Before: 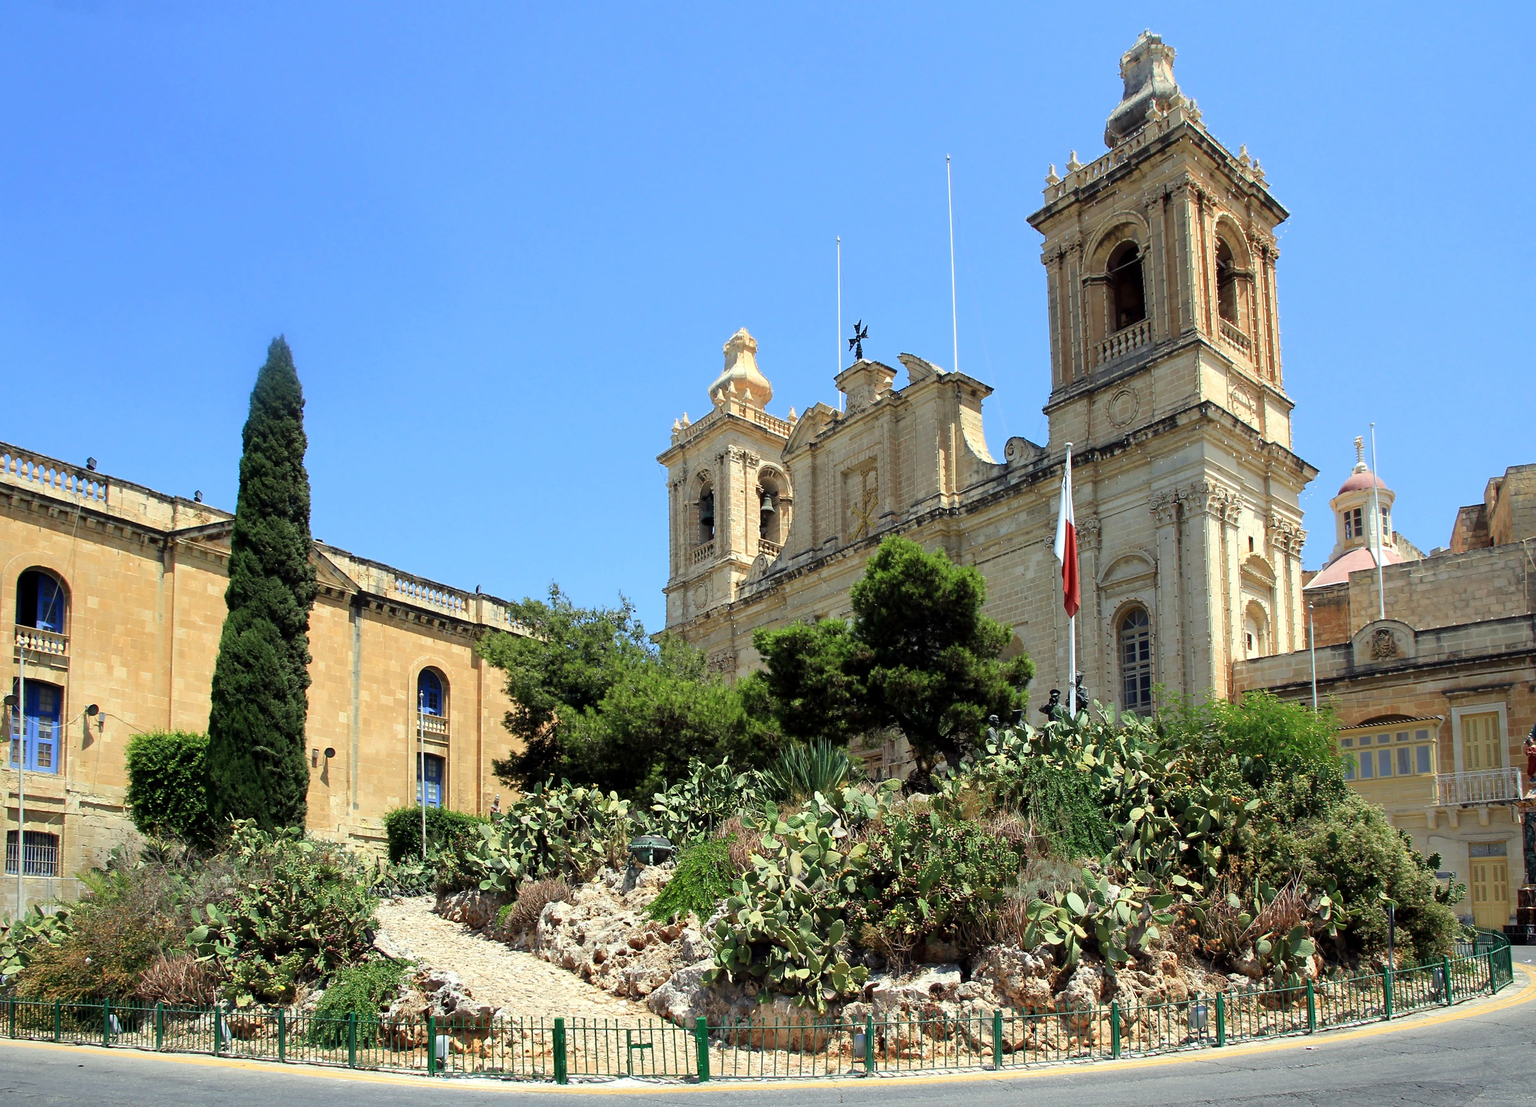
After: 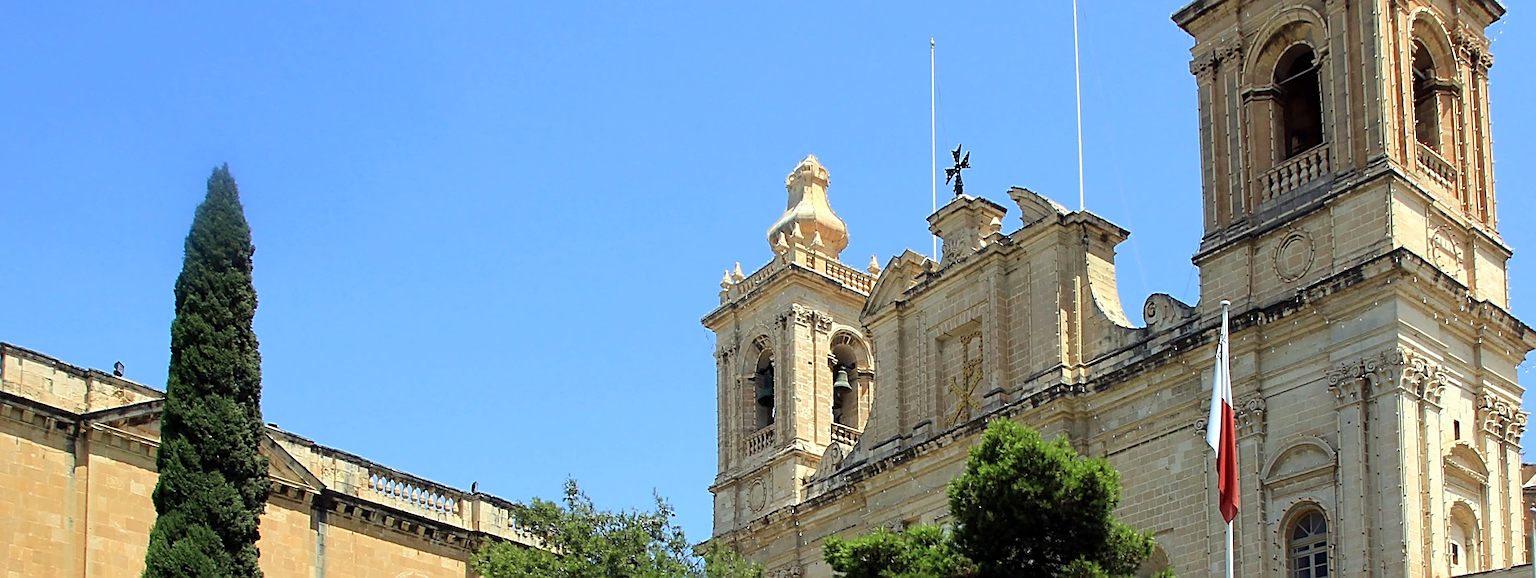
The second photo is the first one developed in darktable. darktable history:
crop: left 6.848%, top 18.626%, right 14.447%, bottom 40.237%
sharpen: on, module defaults
